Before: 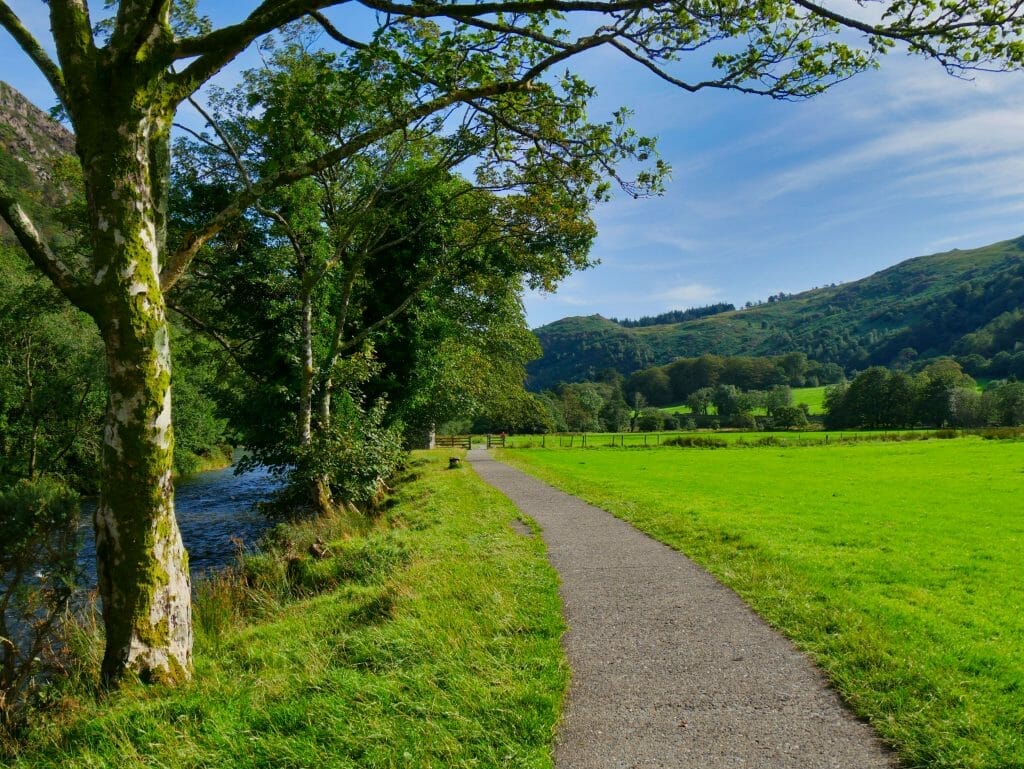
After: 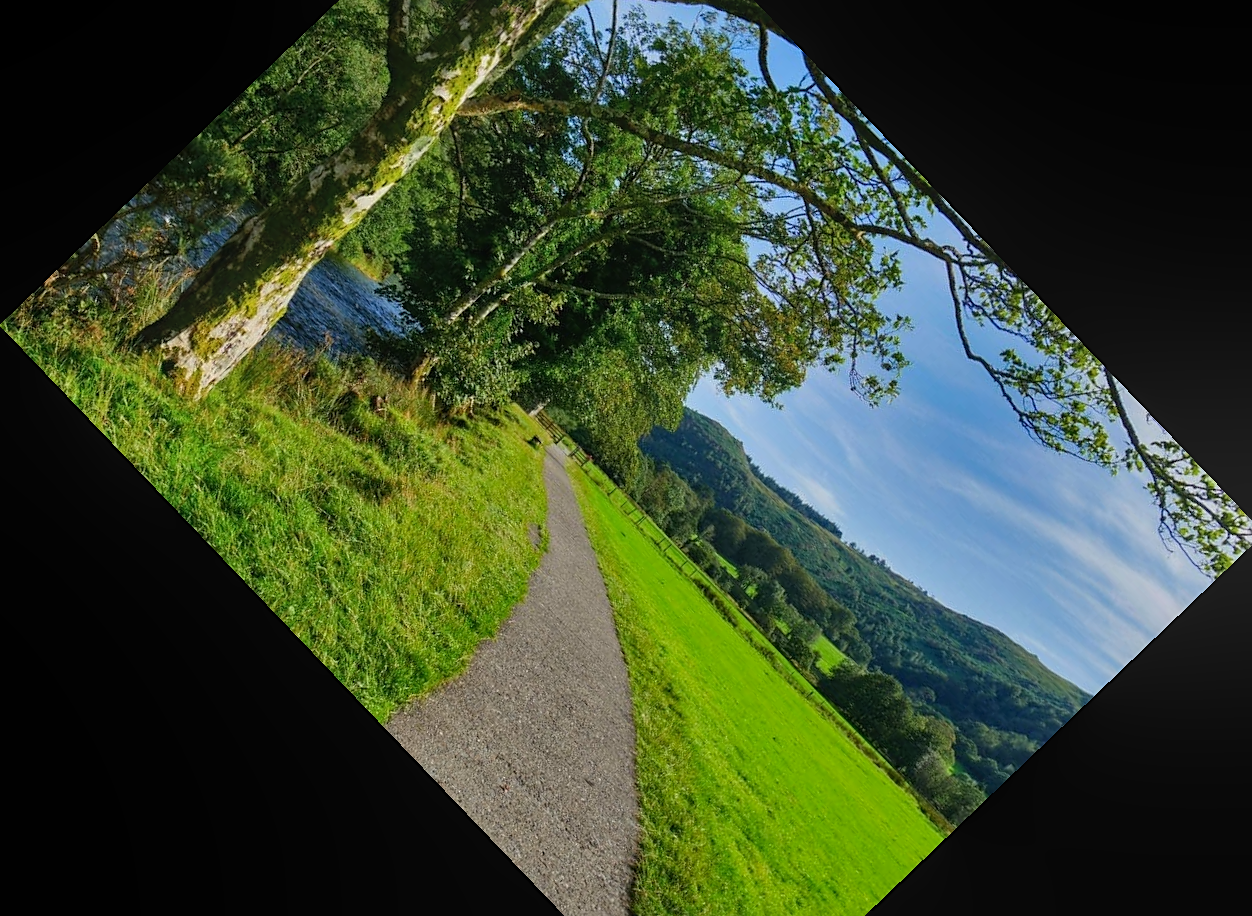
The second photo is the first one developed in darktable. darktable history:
sharpen: radius 1.864, amount 0.398, threshold 1.271
bloom: on, module defaults
crop and rotate: angle -46.26°, top 16.234%, right 0.912%, bottom 11.704%
local contrast: detail 110%
shadows and highlights: shadows 32, highlights -32, soften with gaussian
